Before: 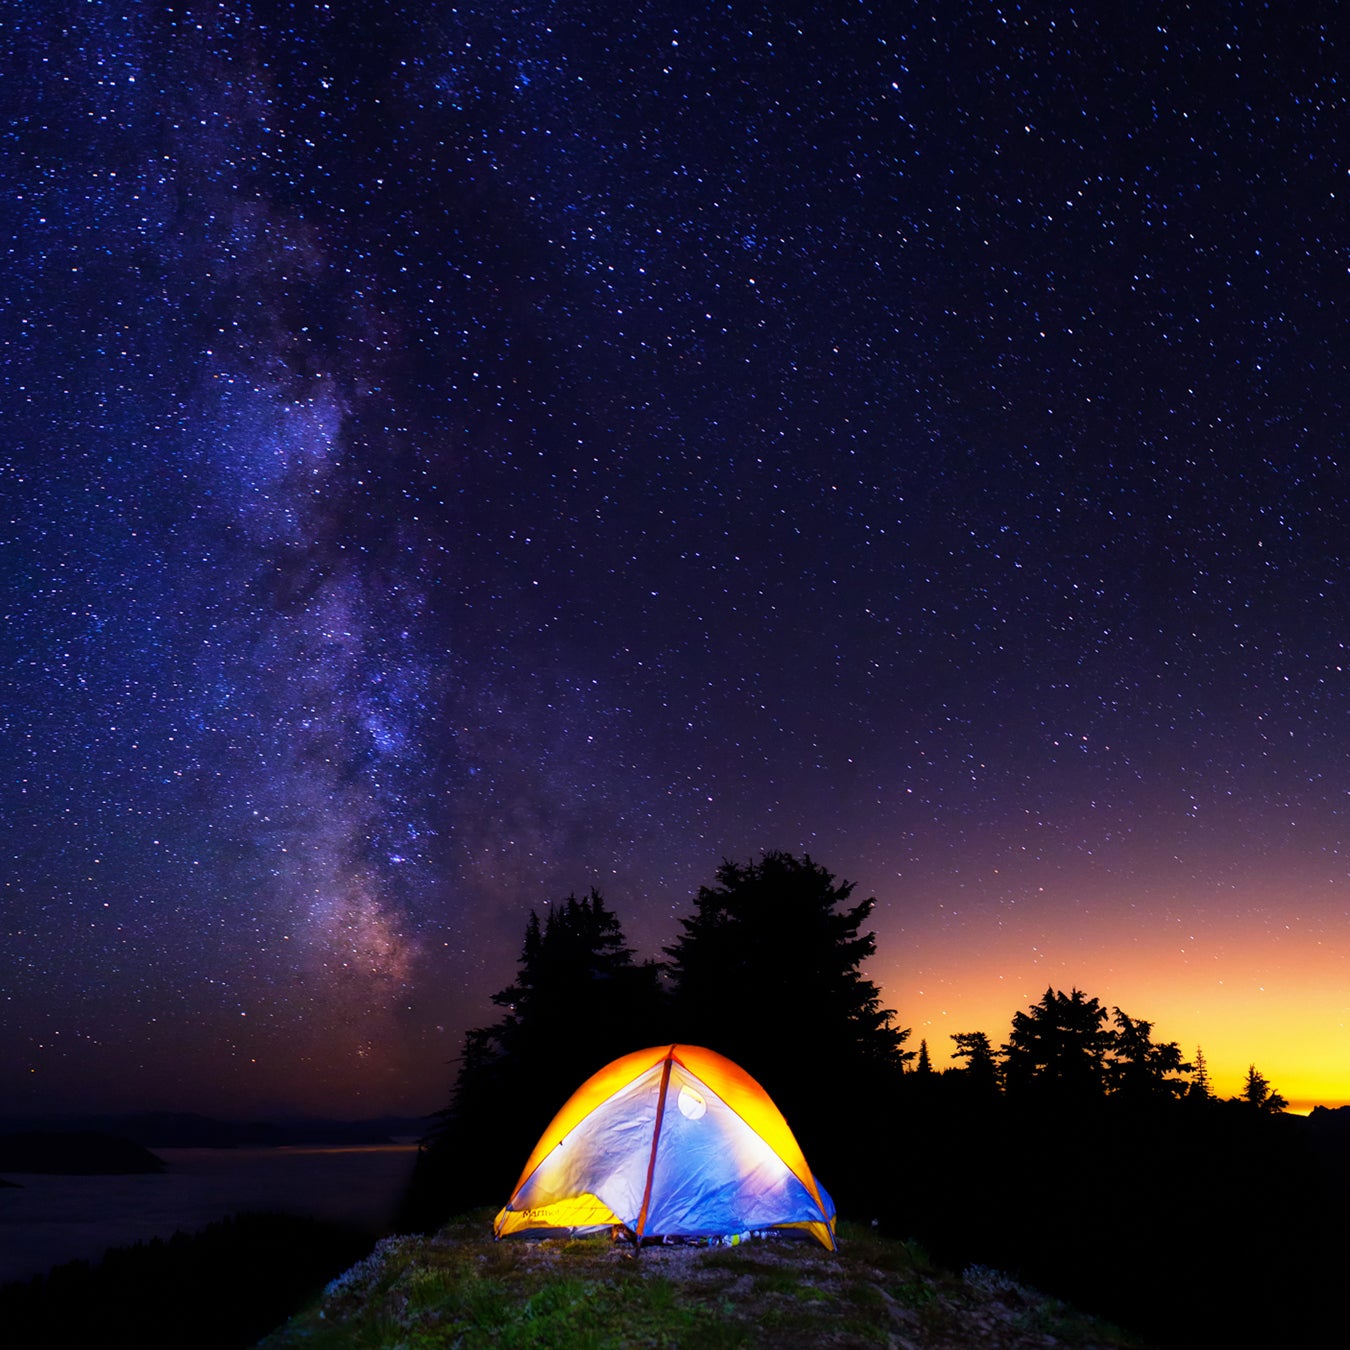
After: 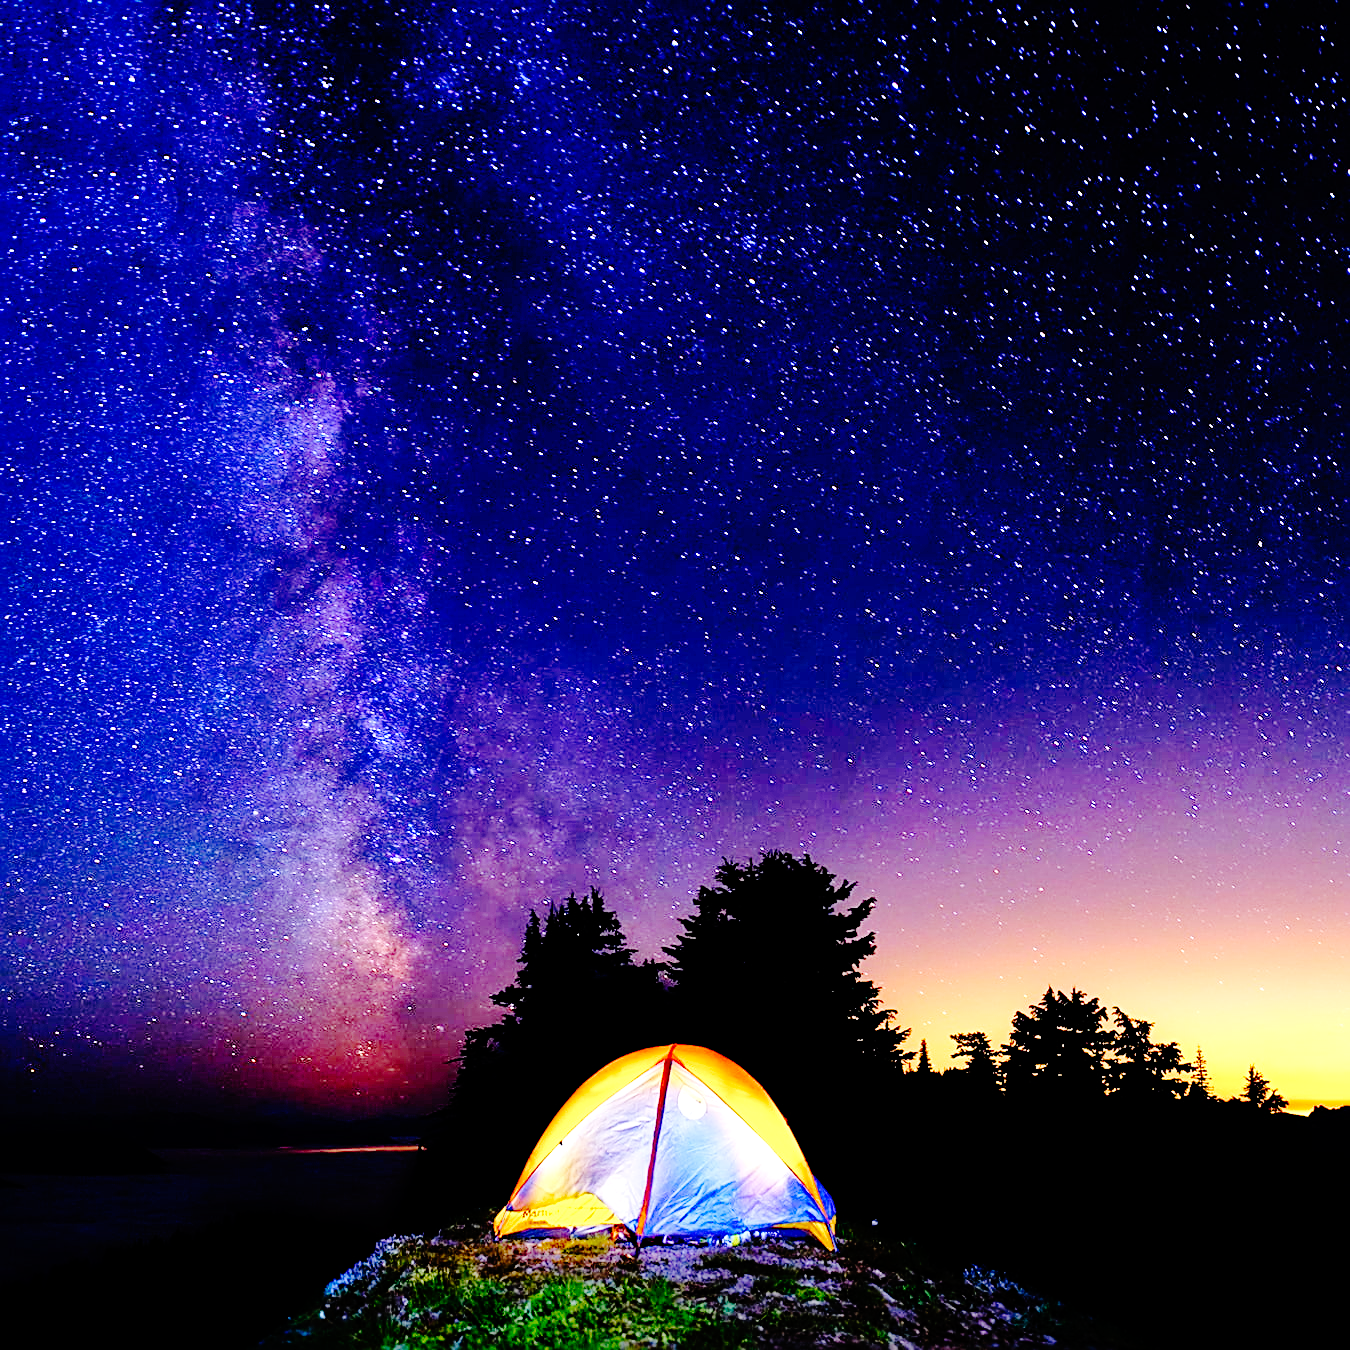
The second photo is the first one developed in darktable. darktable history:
exposure: black level correction 0.001, exposure 0.498 EV, compensate exposure bias true, compensate highlight preservation false
sharpen: radius 2.563, amount 0.647
base curve: curves: ch0 [(0, 0) (0.036, 0.01) (0.123, 0.254) (0.258, 0.504) (0.507, 0.748) (1, 1)], preserve colors none
tone equalizer: -7 EV 0.156 EV, -6 EV 0.607 EV, -5 EV 1.19 EV, -4 EV 1.3 EV, -3 EV 1.17 EV, -2 EV 0.6 EV, -1 EV 0.153 EV
